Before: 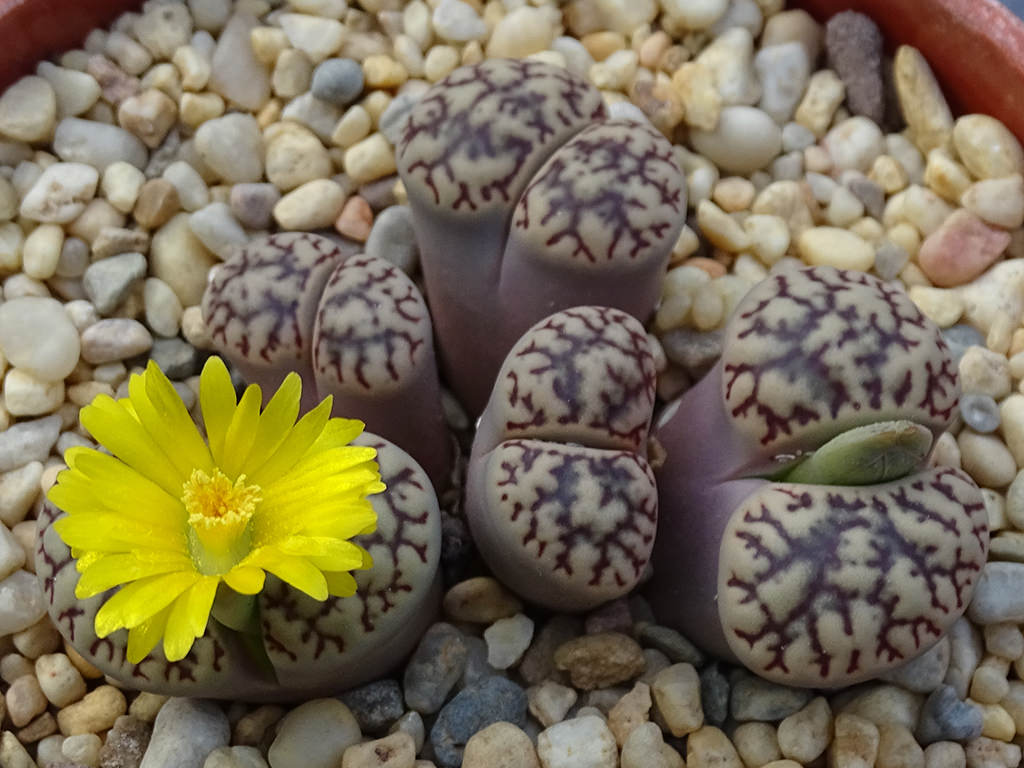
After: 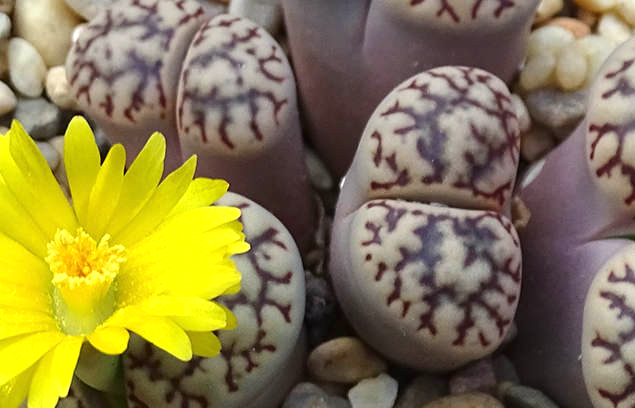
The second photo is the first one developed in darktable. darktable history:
exposure: black level correction 0, exposure 0.7 EV, compensate exposure bias true, compensate highlight preservation false
crop: left 13.312%, top 31.28%, right 24.627%, bottom 15.582%
